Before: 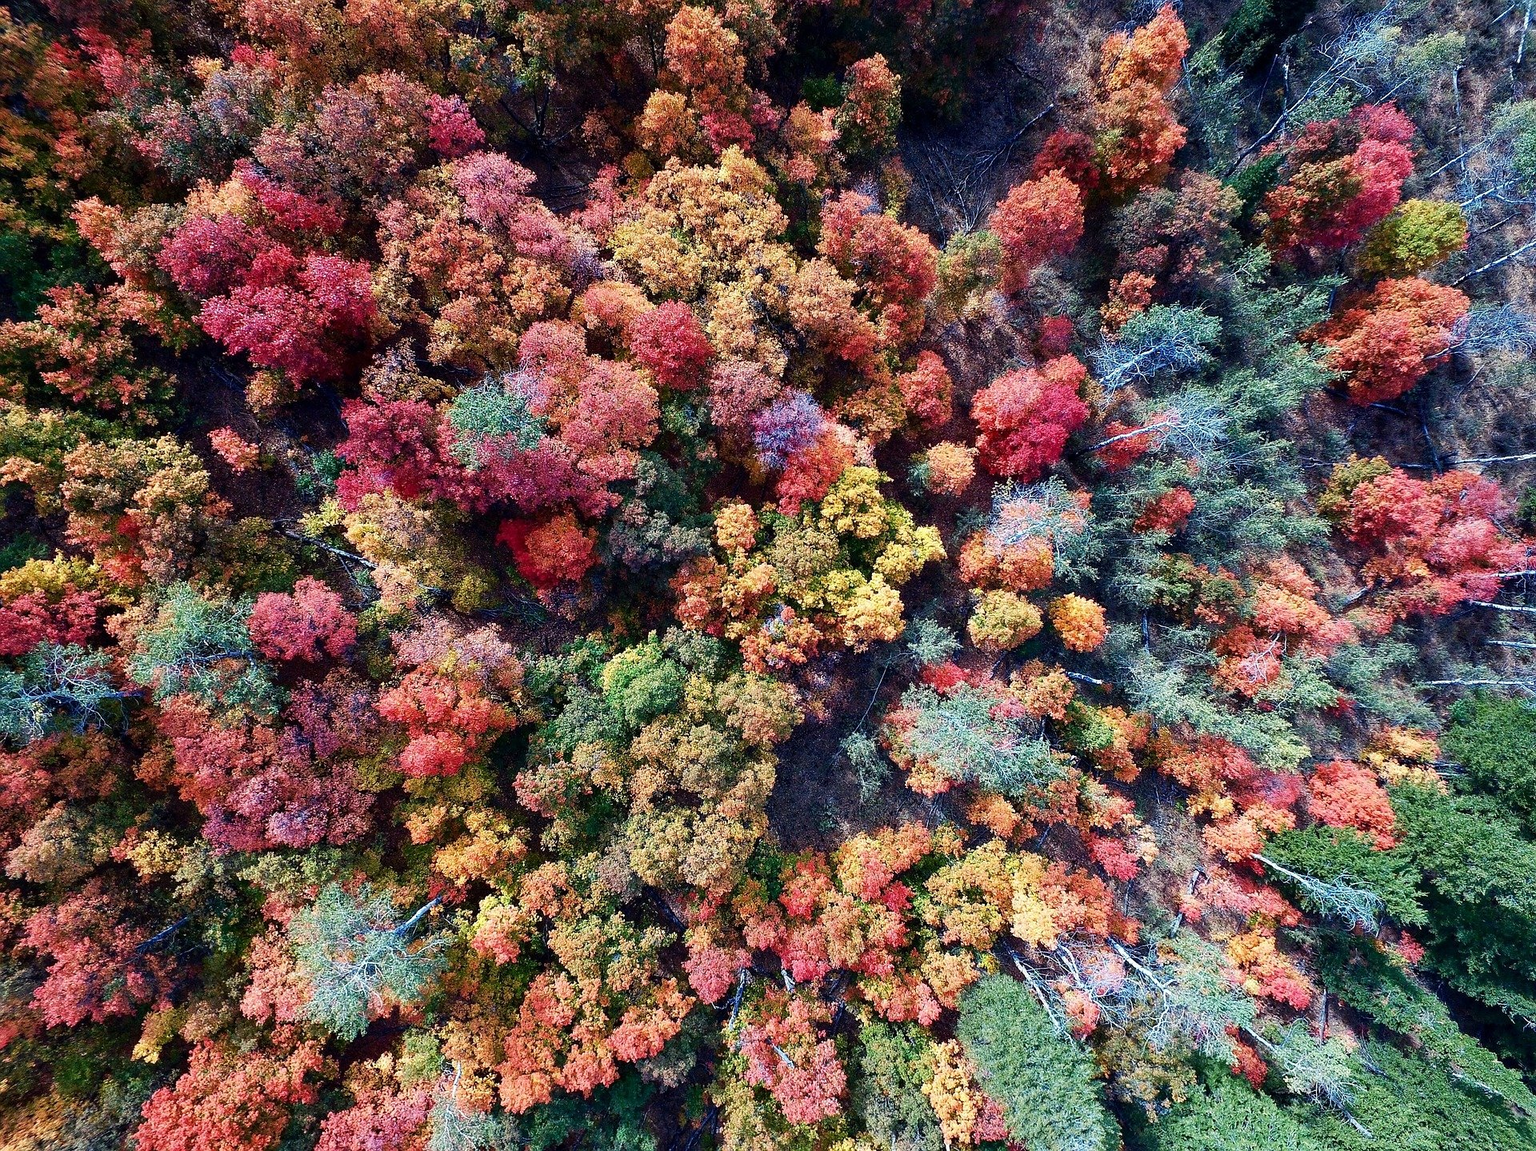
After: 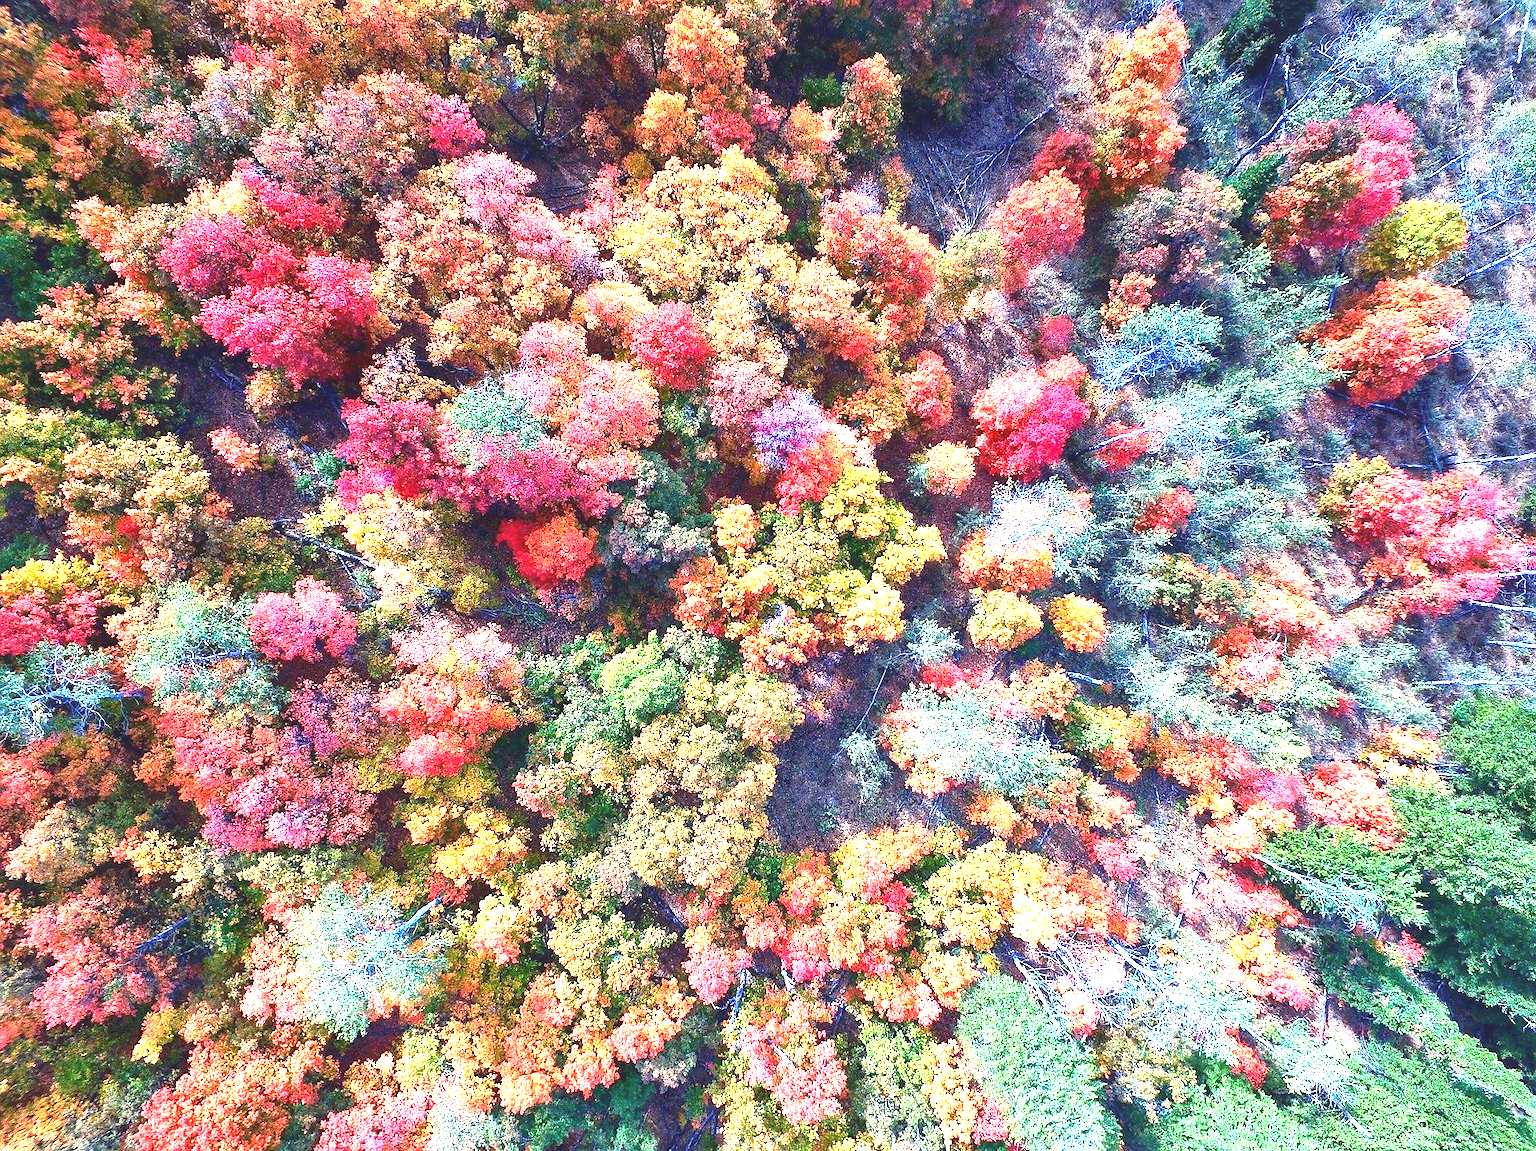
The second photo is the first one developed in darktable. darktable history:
local contrast: mode bilateral grid, contrast 20, coarseness 50, detail 150%, midtone range 0.2
exposure: exposure 2.04 EV, compensate highlight preservation false
color balance: on, module defaults
tone curve: curves: ch0 [(0, 0.172) (1, 0.91)], color space Lab, independent channels, preserve colors none
contrast brightness saturation: contrast 0.03, brightness -0.04
